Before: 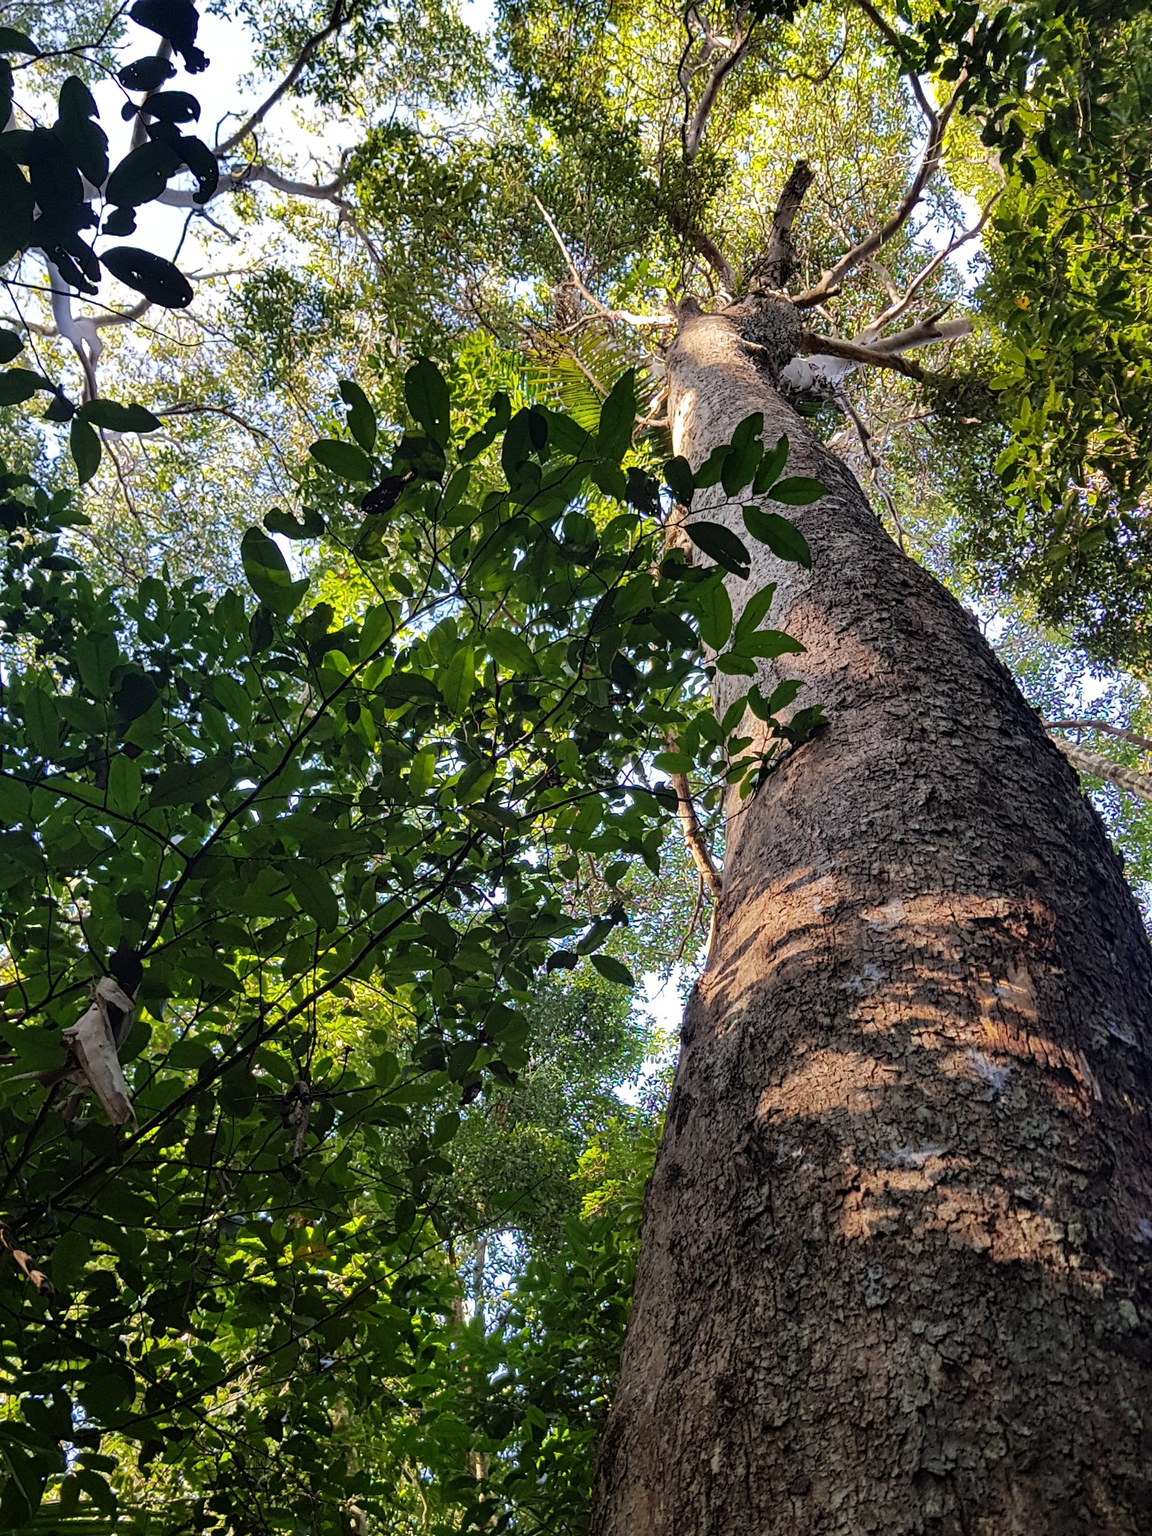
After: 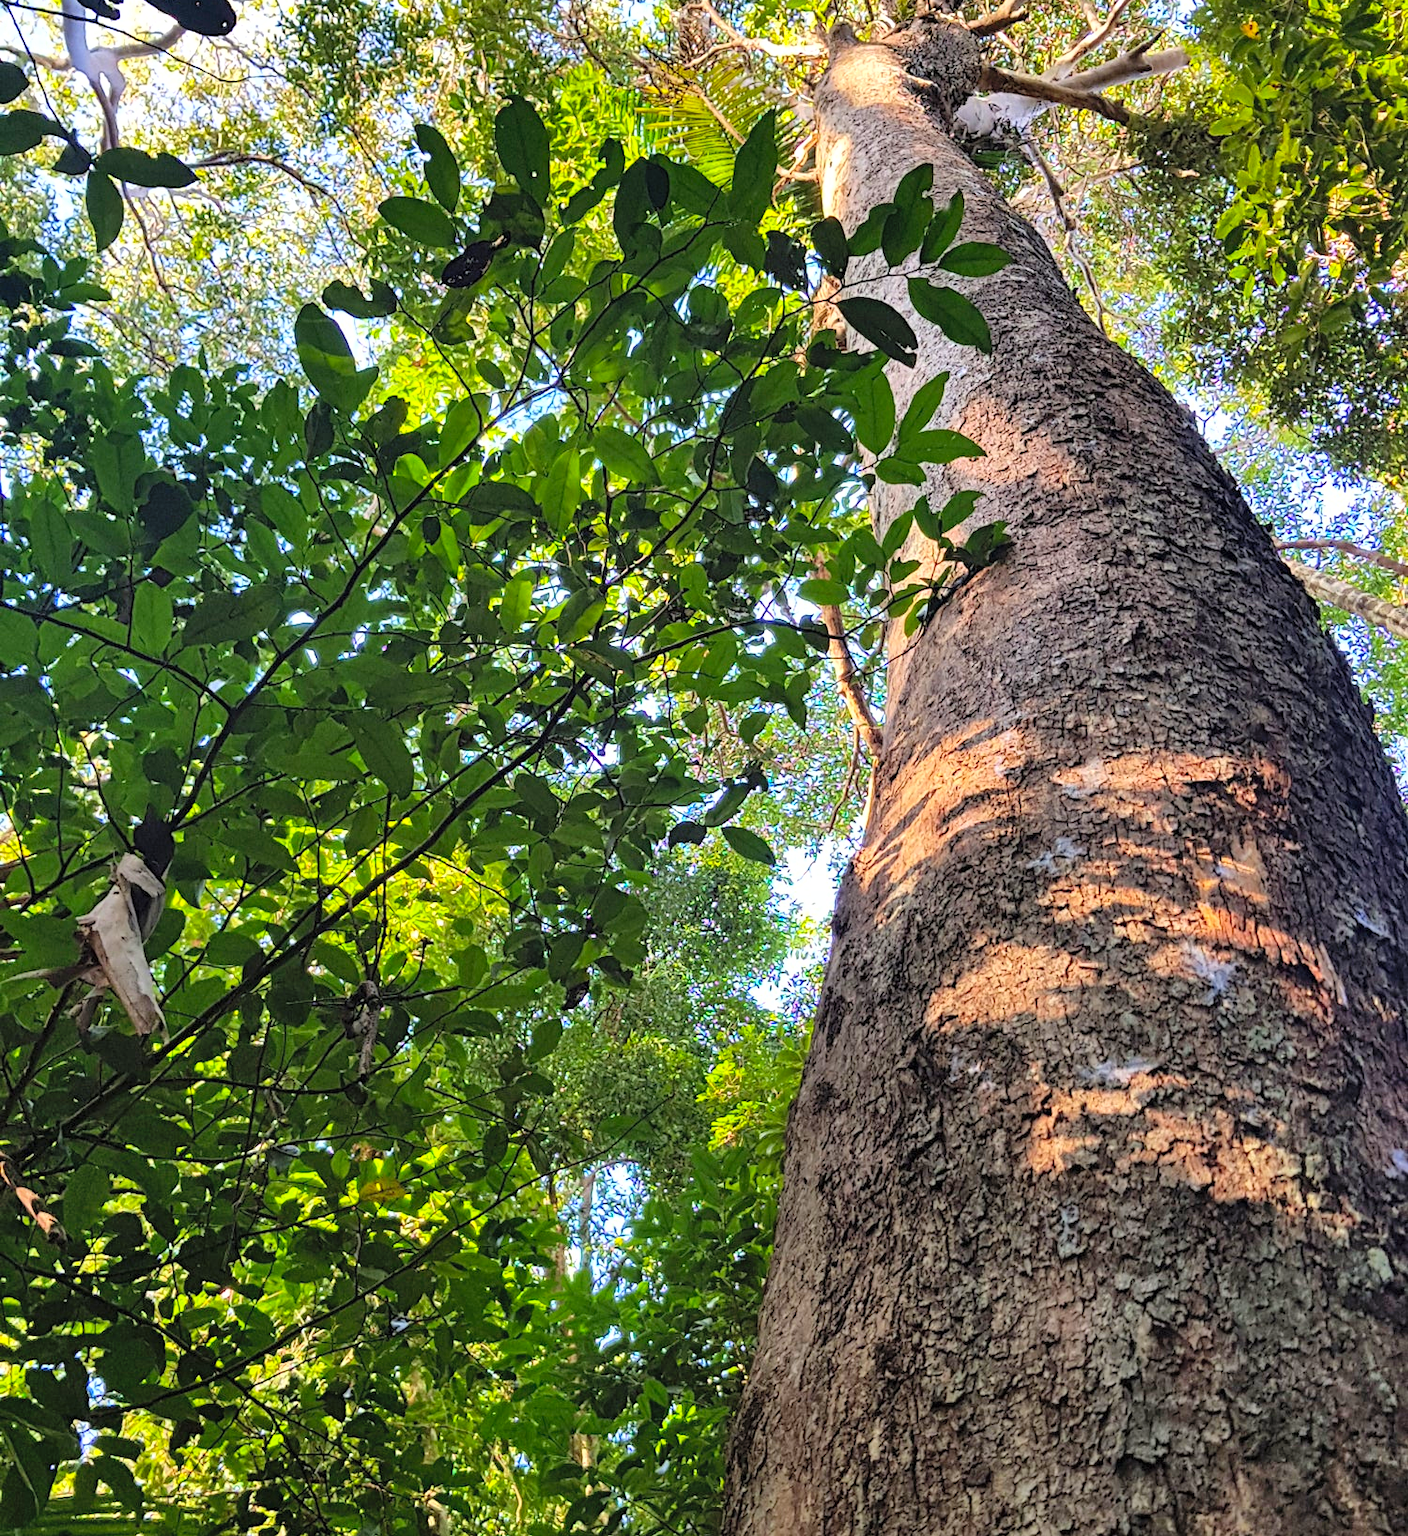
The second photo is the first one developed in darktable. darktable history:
crop and rotate: top 18.164%
contrast brightness saturation: contrast 0.067, brightness 0.171, saturation 0.401
shadows and highlights: soften with gaussian
exposure: exposure 0.348 EV, compensate highlight preservation false
